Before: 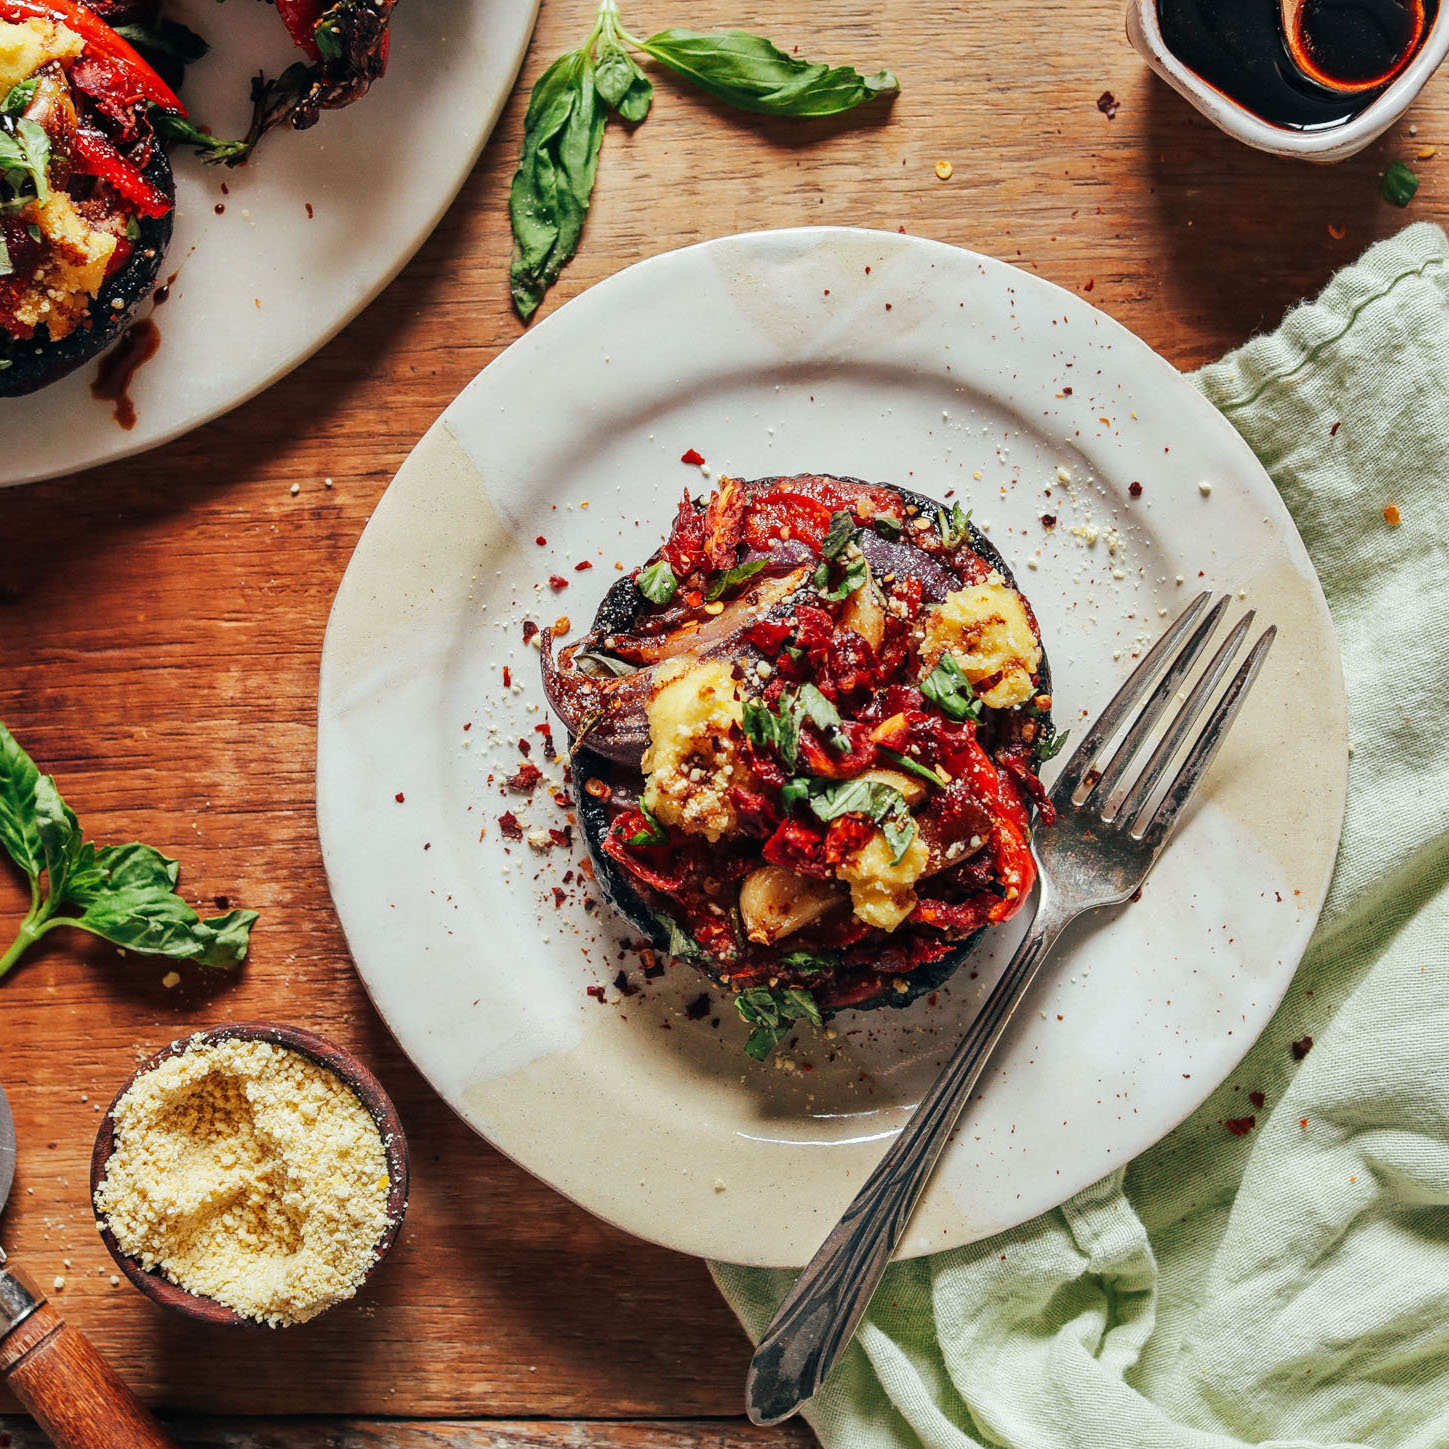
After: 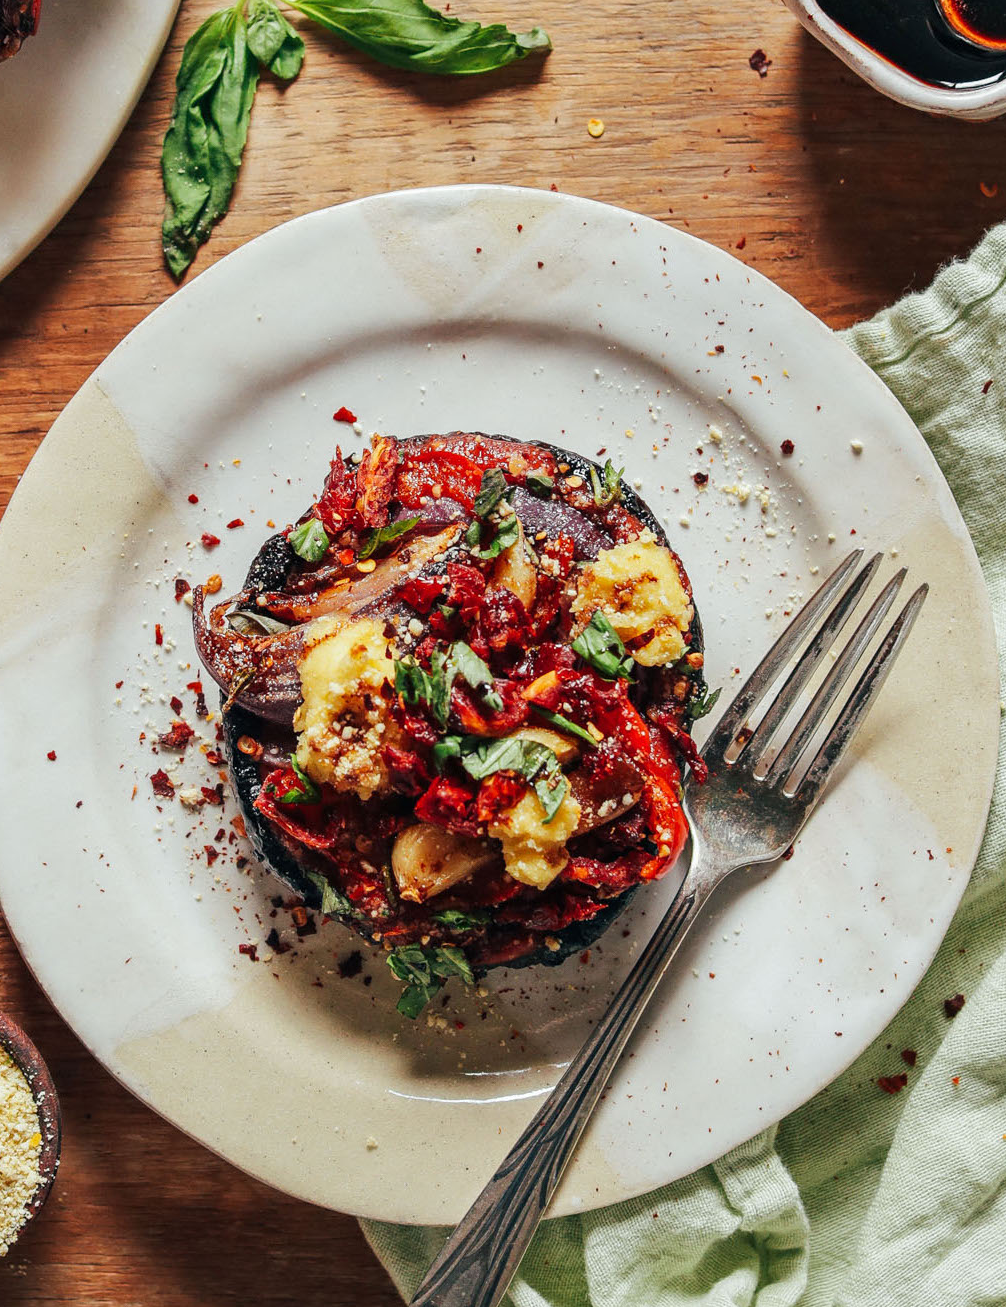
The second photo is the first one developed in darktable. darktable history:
crop and rotate: left 24.022%, top 2.977%, right 6.55%, bottom 6.789%
